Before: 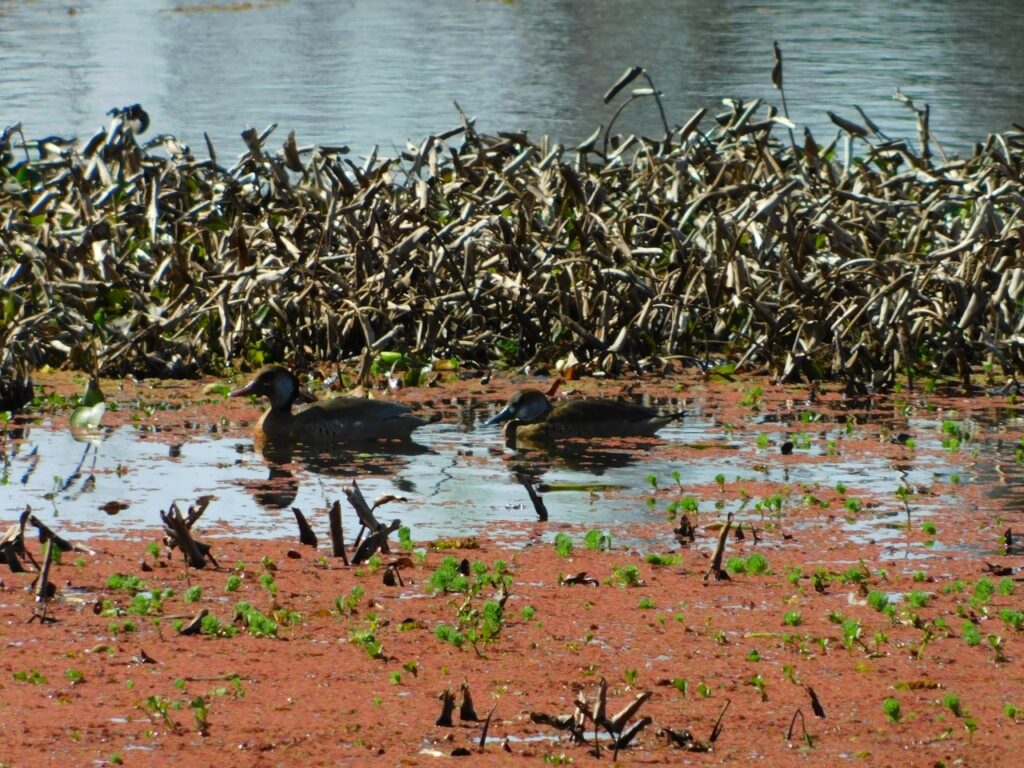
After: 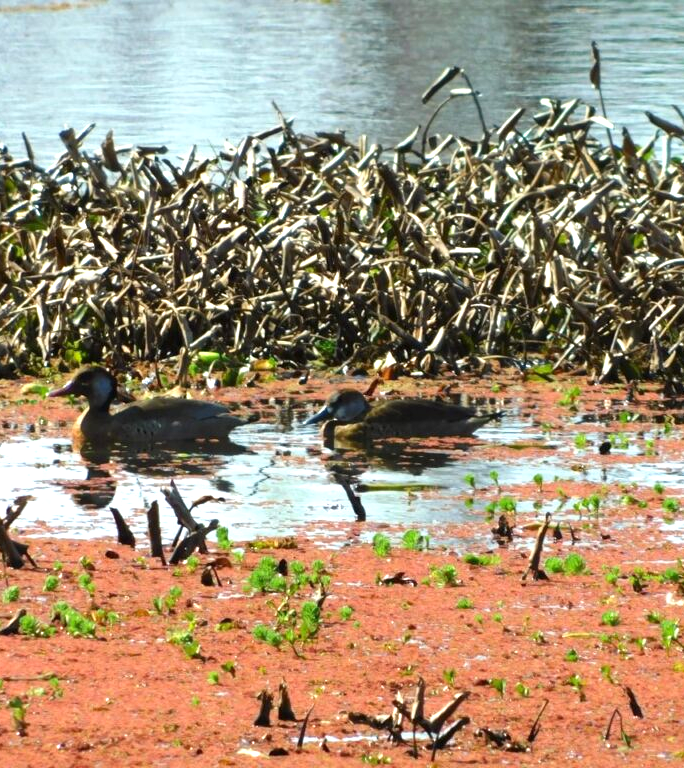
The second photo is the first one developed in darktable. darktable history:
crop and rotate: left 17.831%, right 15.302%
exposure: exposure 0.95 EV, compensate exposure bias true, compensate highlight preservation false
